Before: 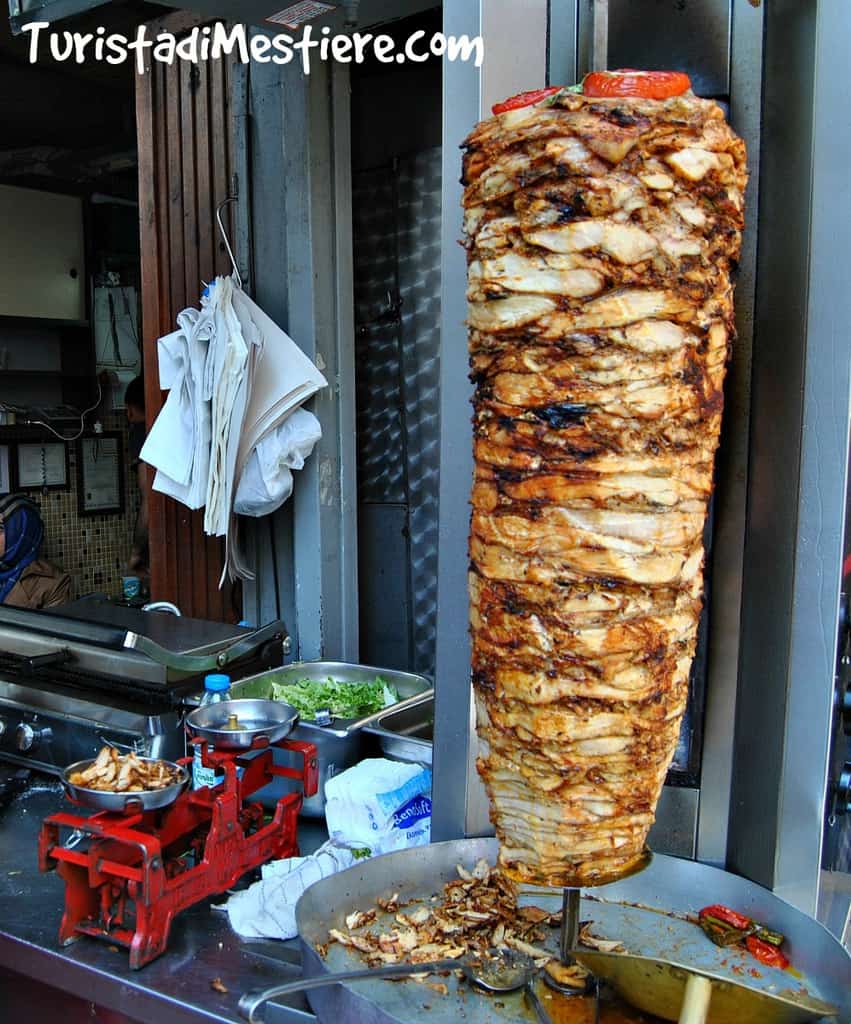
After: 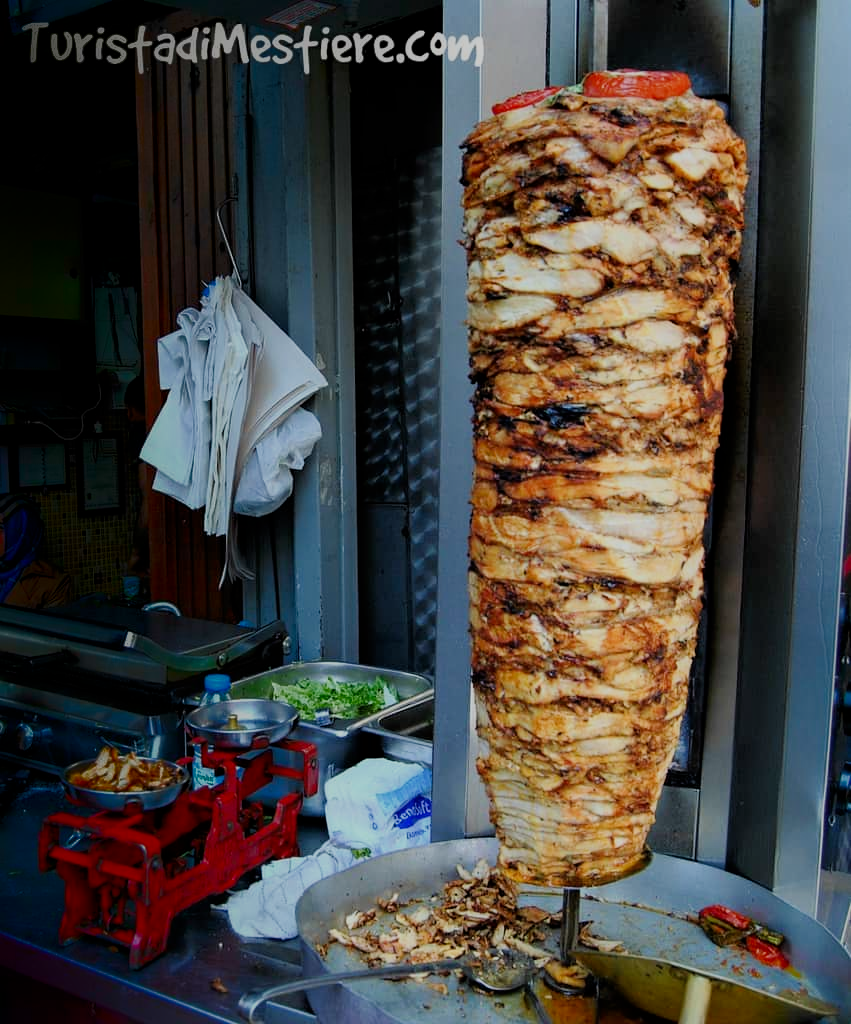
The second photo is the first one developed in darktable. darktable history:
shadows and highlights: shadows -90, highlights 90, soften with gaussian
filmic rgb: black relative exposure -7.32 EV, white relative exposure 5.09 EV, hardness 3.2
